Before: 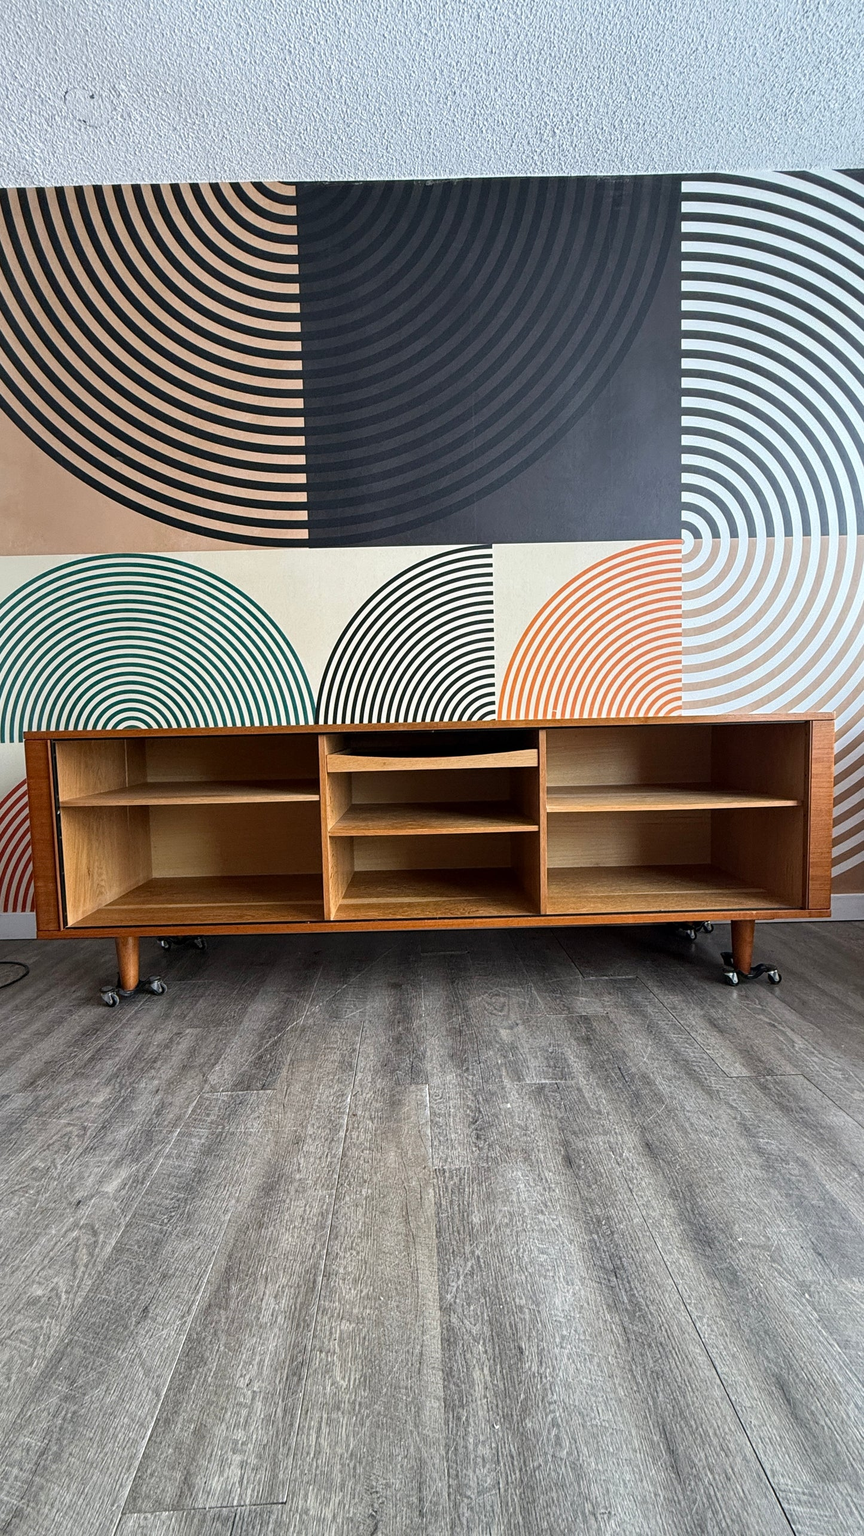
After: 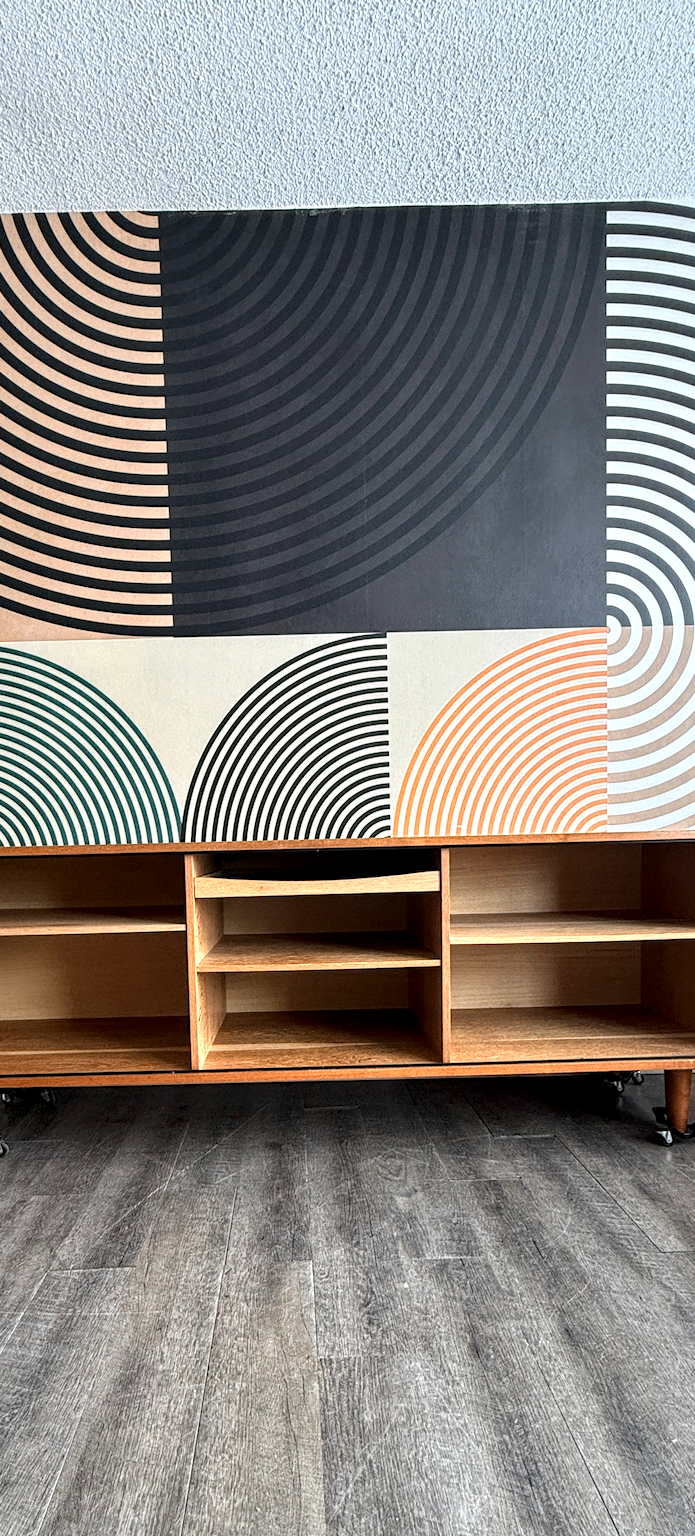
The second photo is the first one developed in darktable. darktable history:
tone equalizer: on, module defaults
crop: left 18.479%, right 12.2%, bottom 13.971%
local contrast: highlights 83%, shadows 81%
color zones: curves: ch0 [(0.018, 0.548) (0.197, 0.654) (0.425, 0.447) (0.605, 0.658) (0.732, 0.579)]; ch1 [(0.105, 0.531) (0.224, 0.531) (0.386, 0.39) (0.618, 0.456) (0.732, 0.456) (0.956, 0.421)]; ch2 [(0.039, 0.583) (0.215, 0.465) (0.399, 0.544) (0.465, 0.548) (0.614, 0.447) (0.724, 0.43) (0.882, 0.623) (0.956, 0.632)]
